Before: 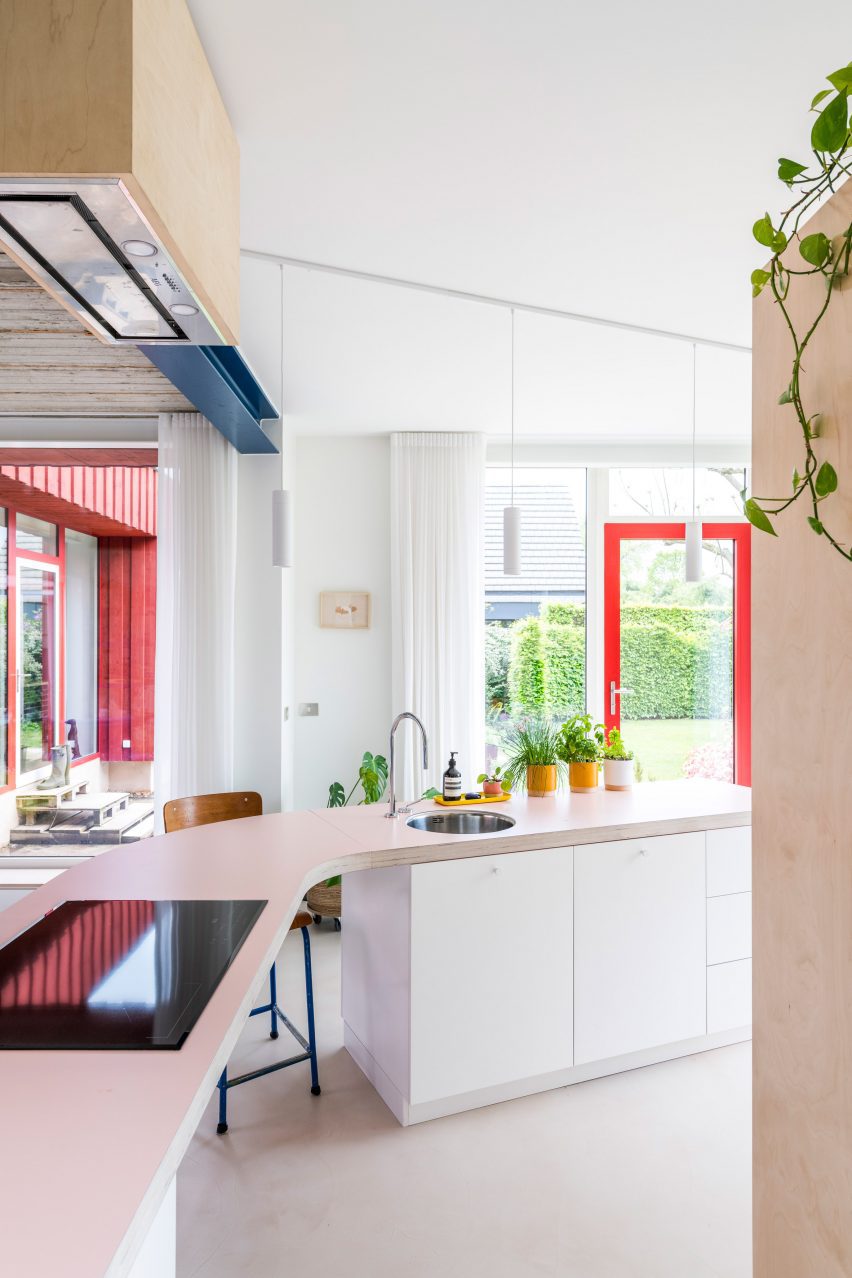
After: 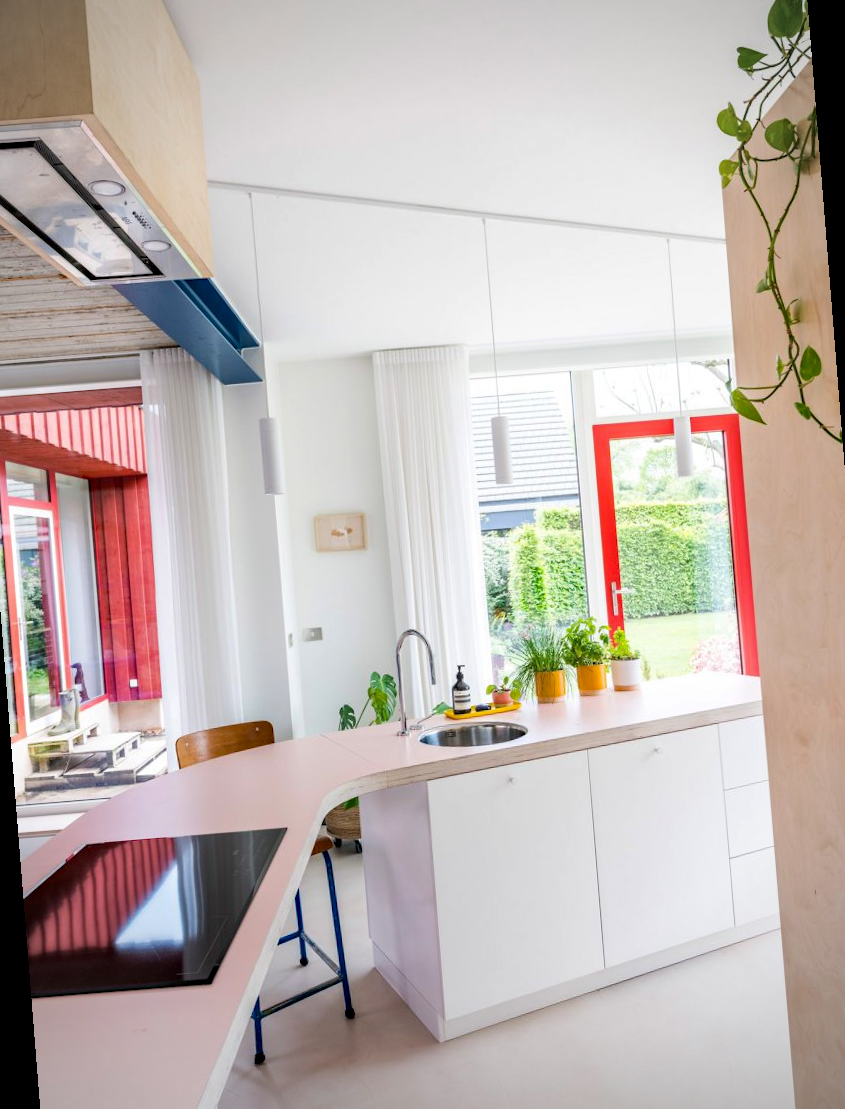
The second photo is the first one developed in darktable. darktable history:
vignetting: fall-off radius 60.92%
haze removal: compatibility mode true, adaptive false
rotate and perspective: rotation -4.57°, crop left 0.054, crop right 0.944, crop top 0.087, crop bottom 0.914
